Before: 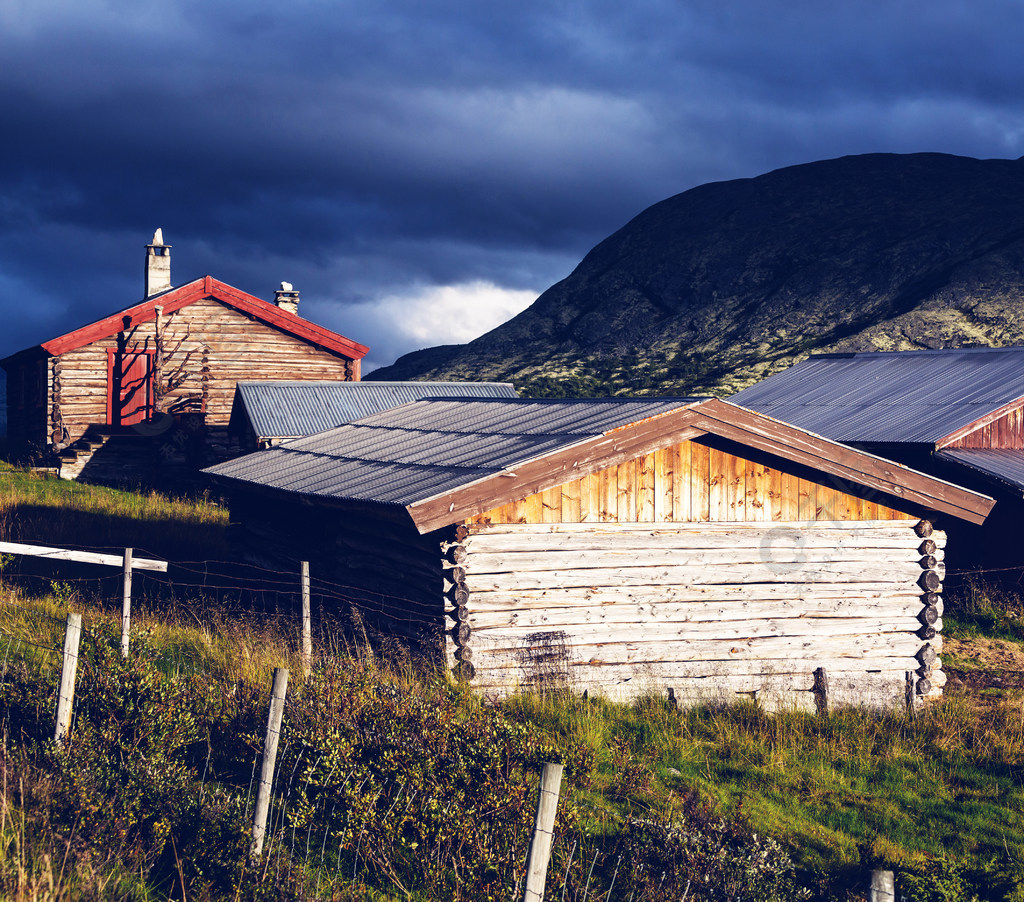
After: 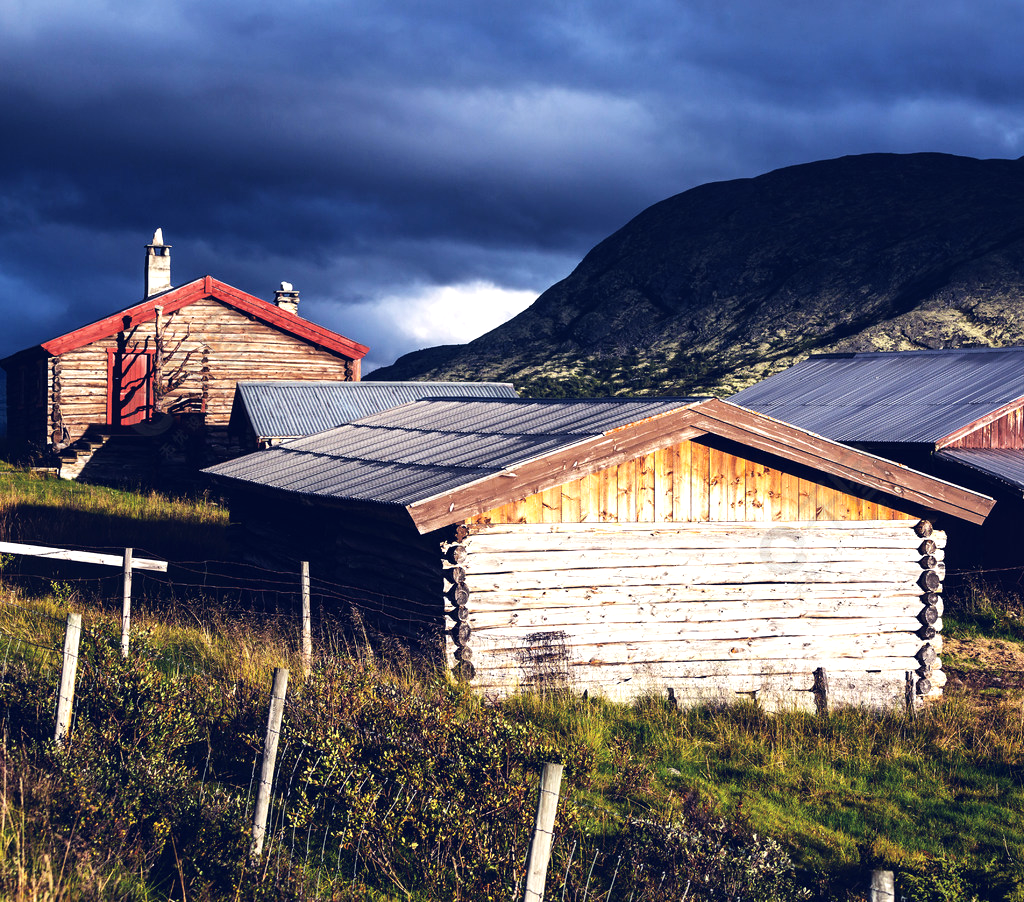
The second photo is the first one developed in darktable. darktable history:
tone equalizer: -8 EV -0.409 EV, -7 EV -0.394 EV, -6 EV -0.361 EV, -5 EV -0.245 EV, -3 EV 0.195 EV, -2 EV 0.349 EV, -1 EV 0.365 EV, +0 EV 0.396 EV, edges refinement/feathering 500, mask exposure compensation -1.57 EV, preserve details no
